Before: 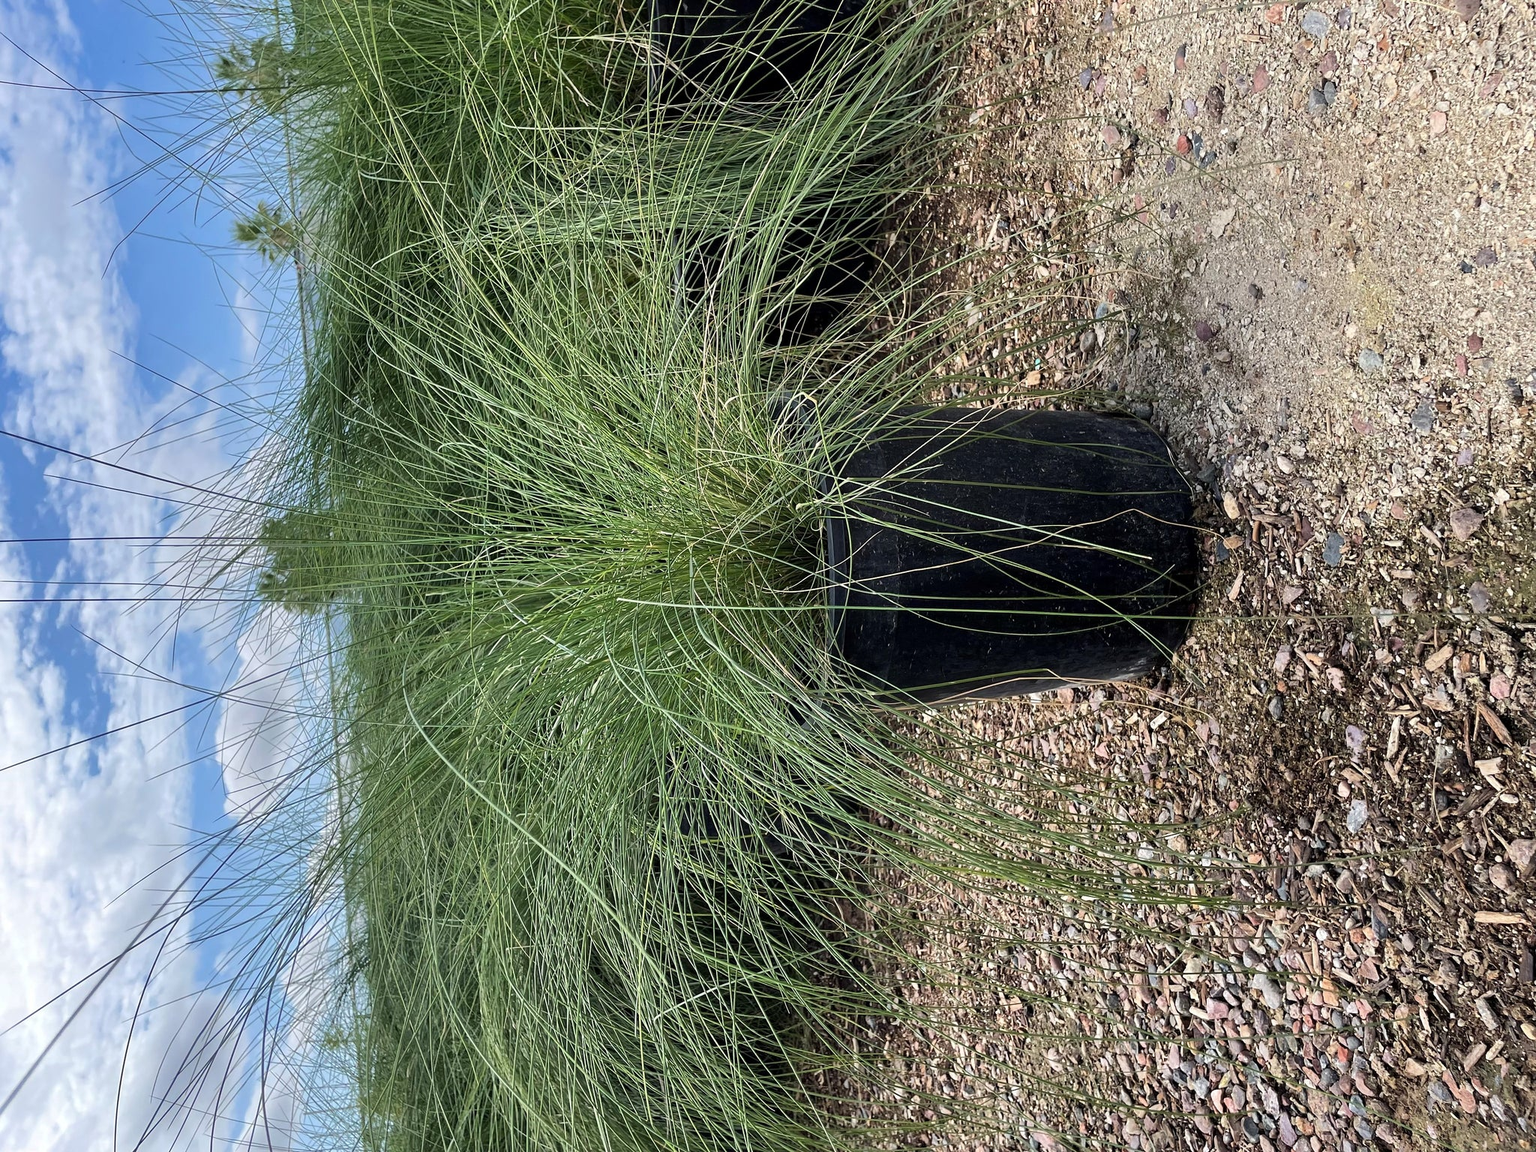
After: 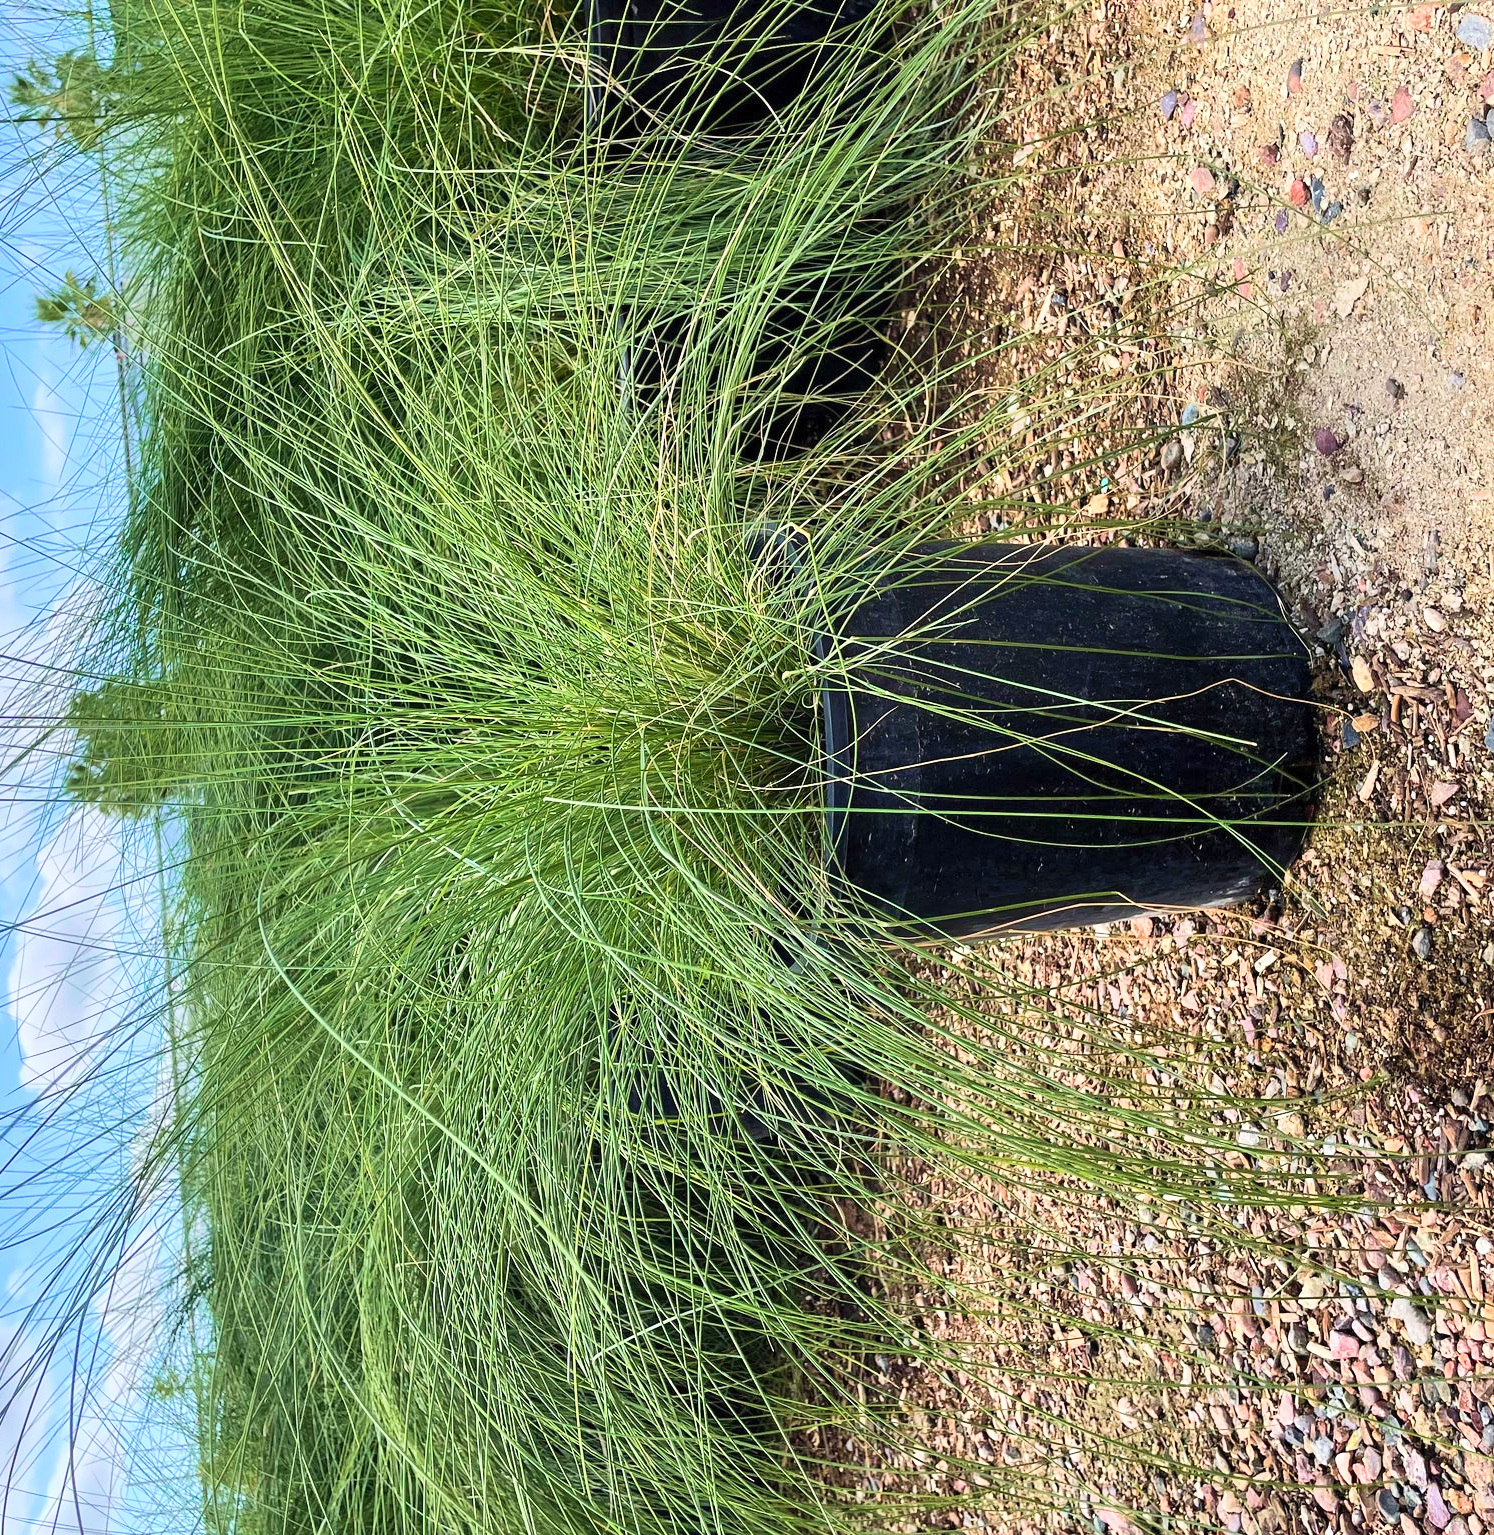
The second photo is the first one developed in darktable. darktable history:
contrast brightness saturation: contrast 0.239, brightness 0.24, saturation 0.379
crop: left 13.66%, top 0%, right 13.379%
velvia: strength 39.4%
